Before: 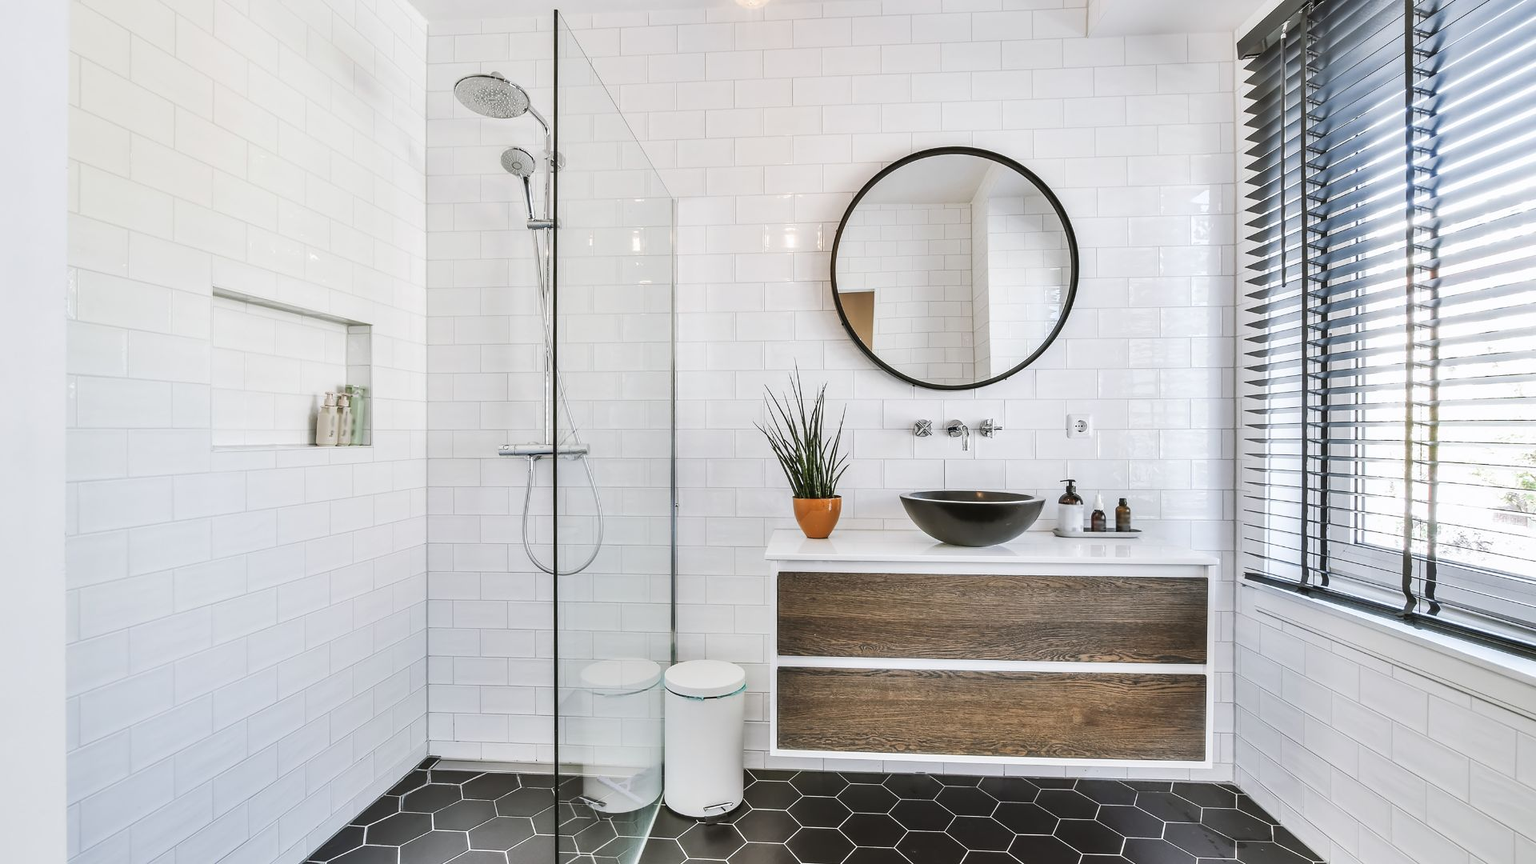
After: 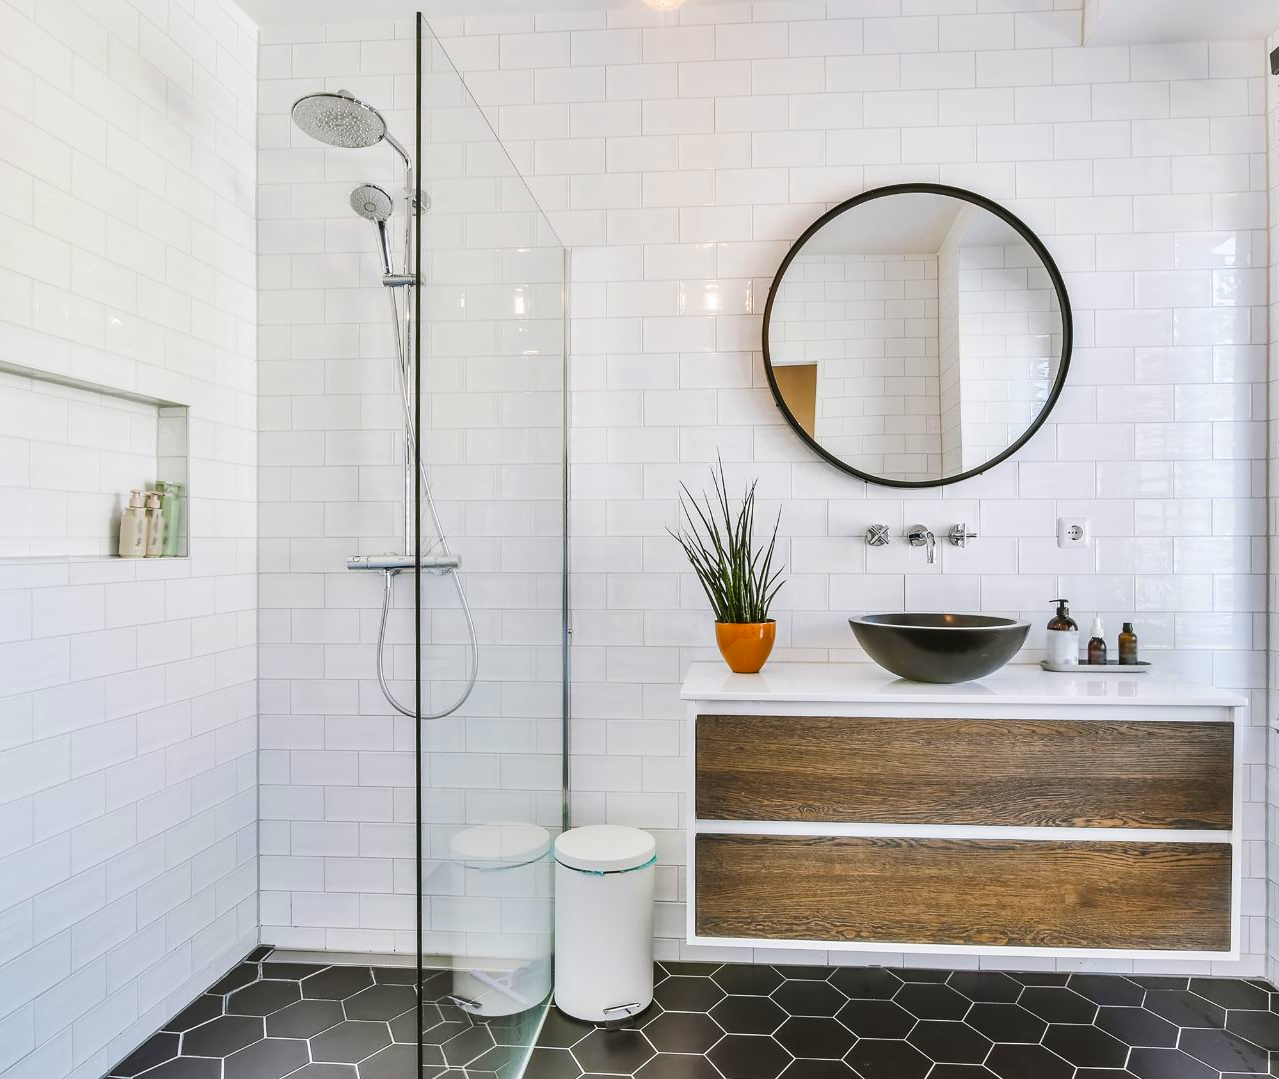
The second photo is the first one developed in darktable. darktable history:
velvia: strength 32%, mid-tones bias 0.2
crop and rotate: left 14.385%, right 18.948%
